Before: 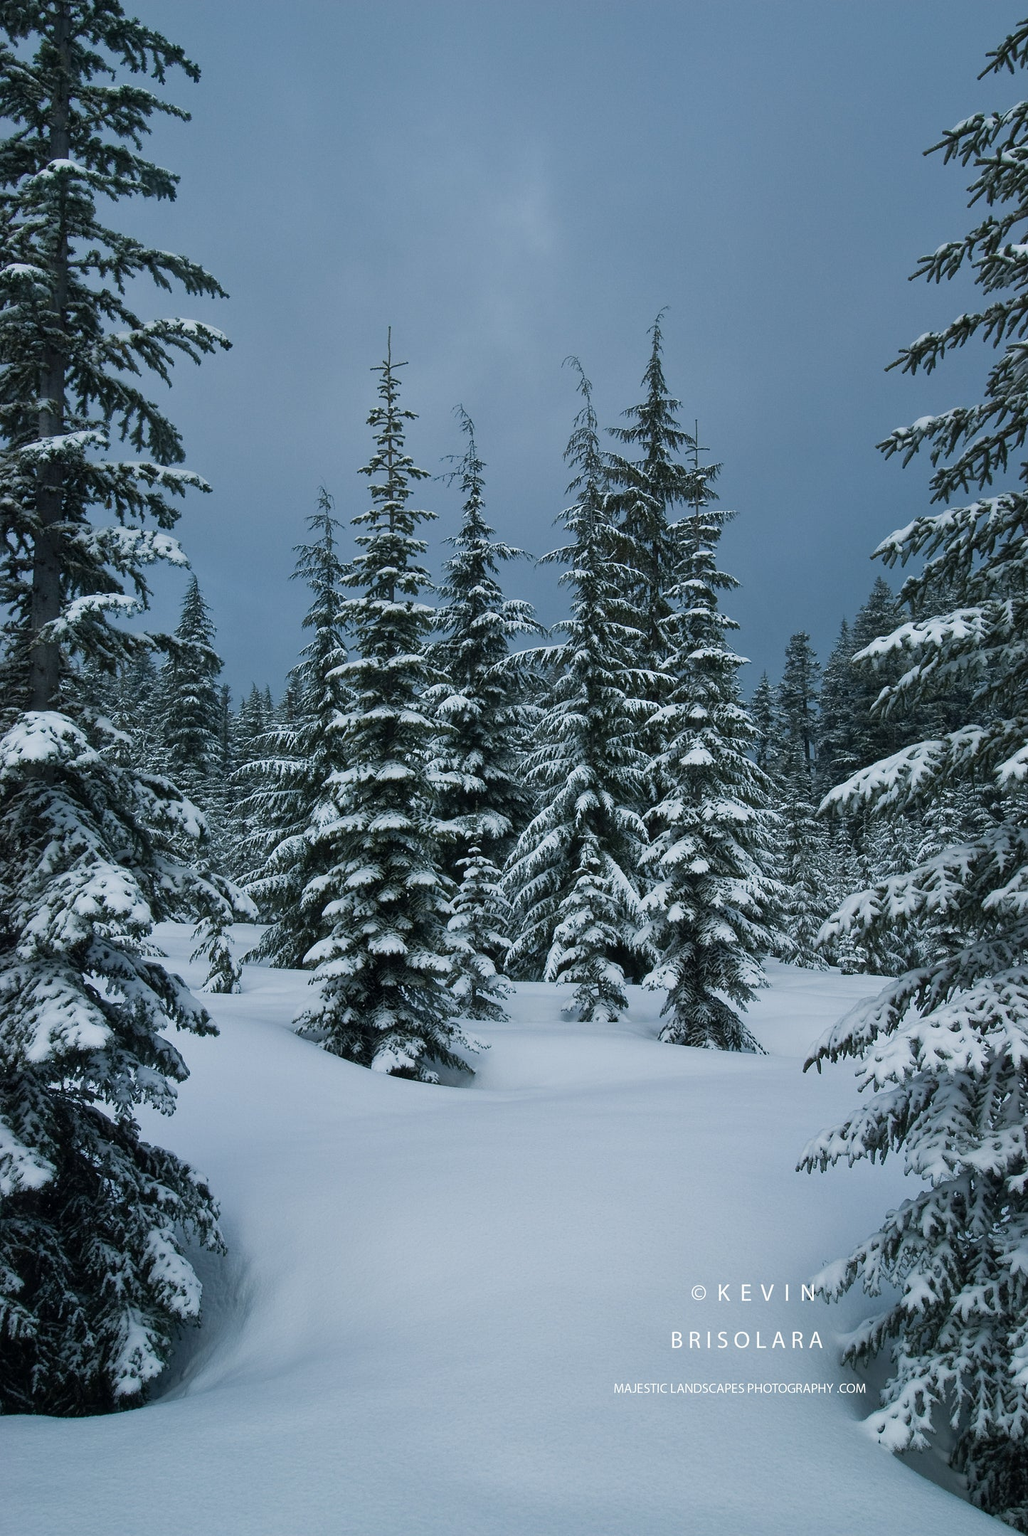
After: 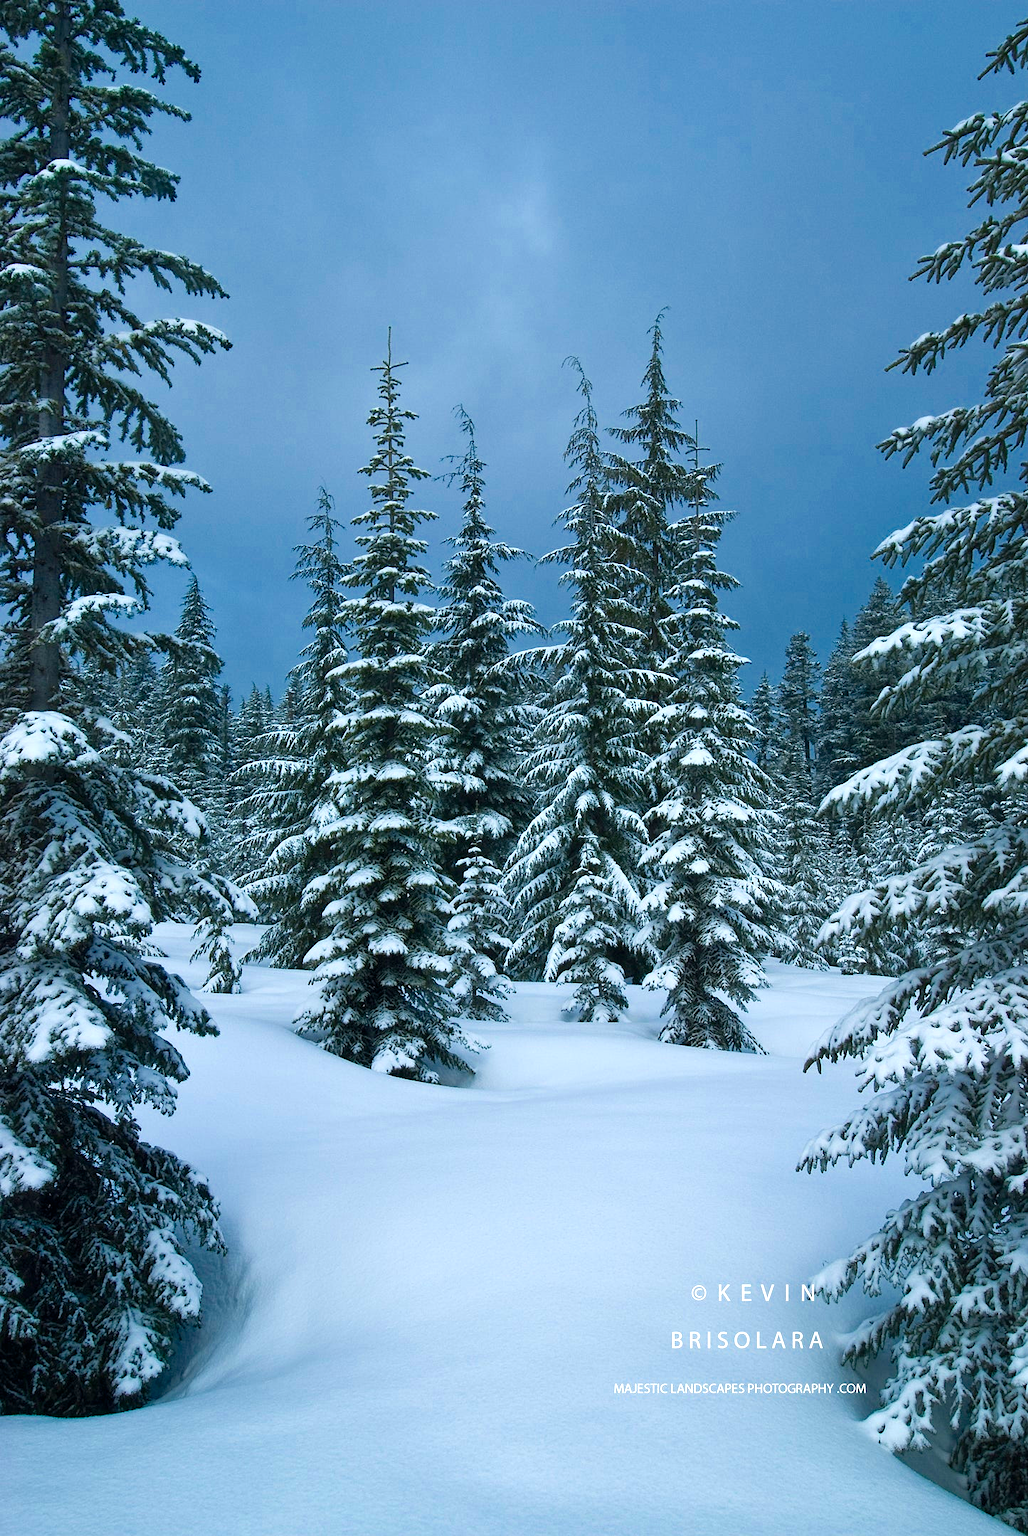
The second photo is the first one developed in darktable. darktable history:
color balance rgb: perceptual saturation grading › global saturation 38.733%, global vibrance 16.487%, saturation formula JzAzBz (2021)
exposure: exposure 0.667 EV, compensate highlight preservation false
